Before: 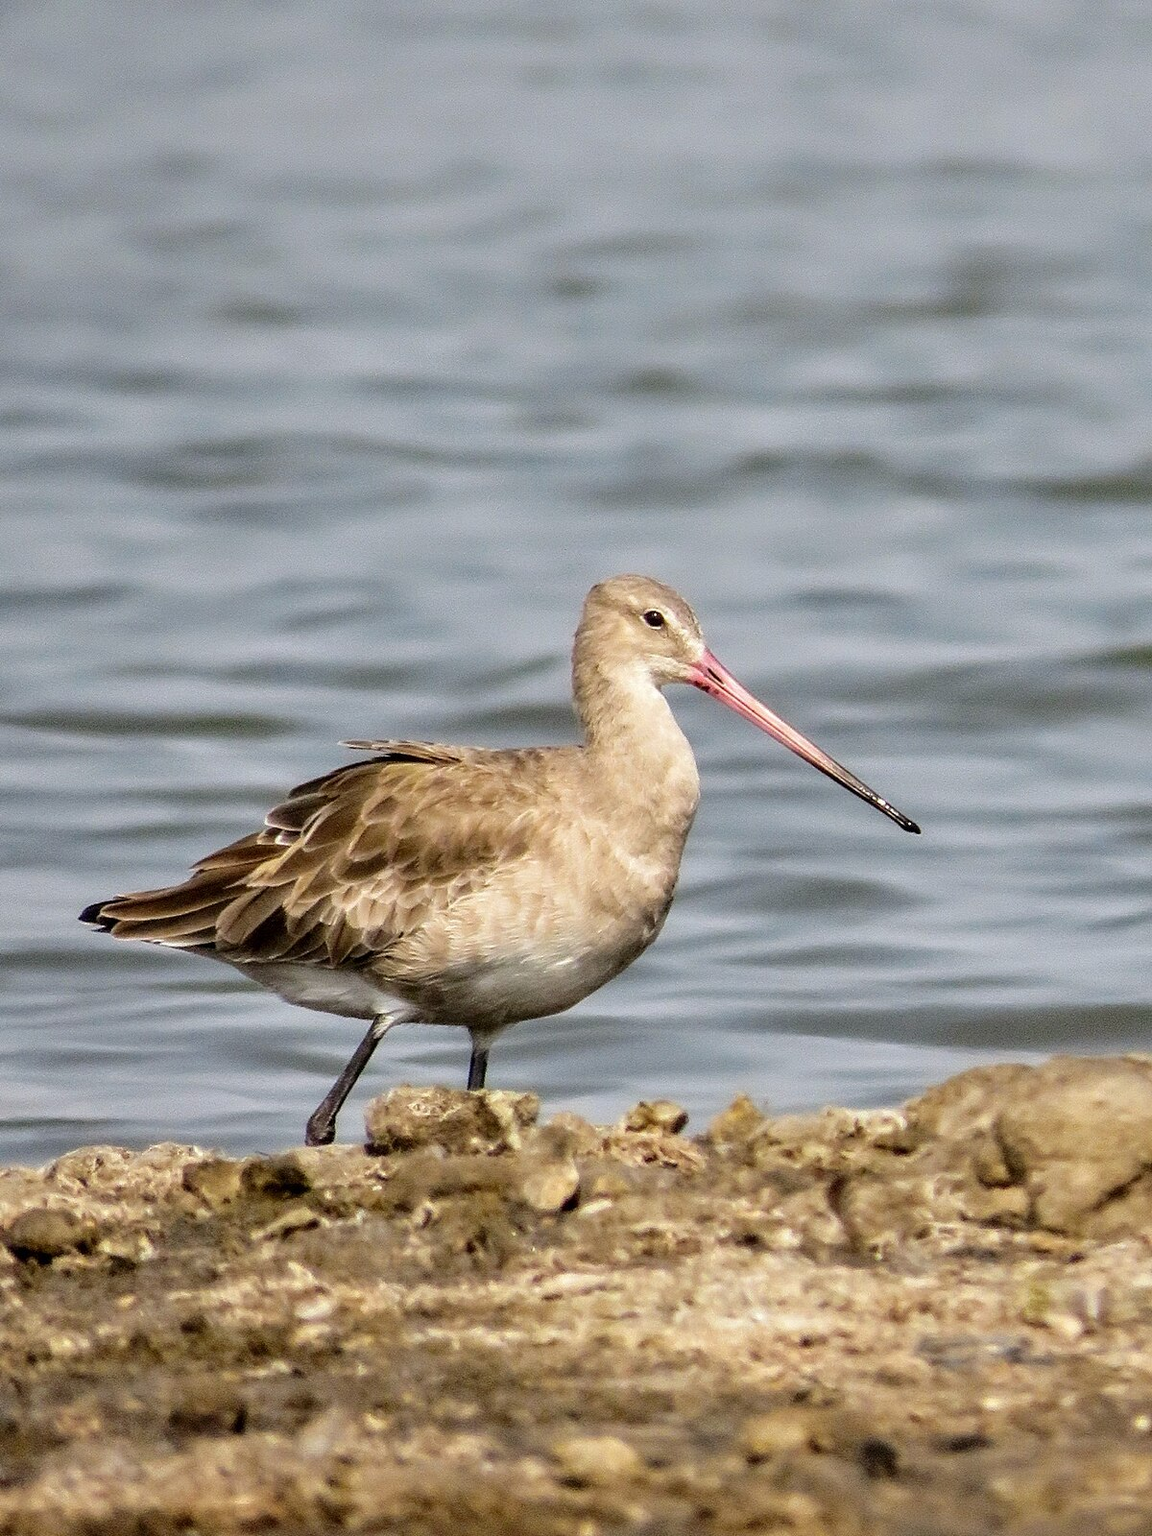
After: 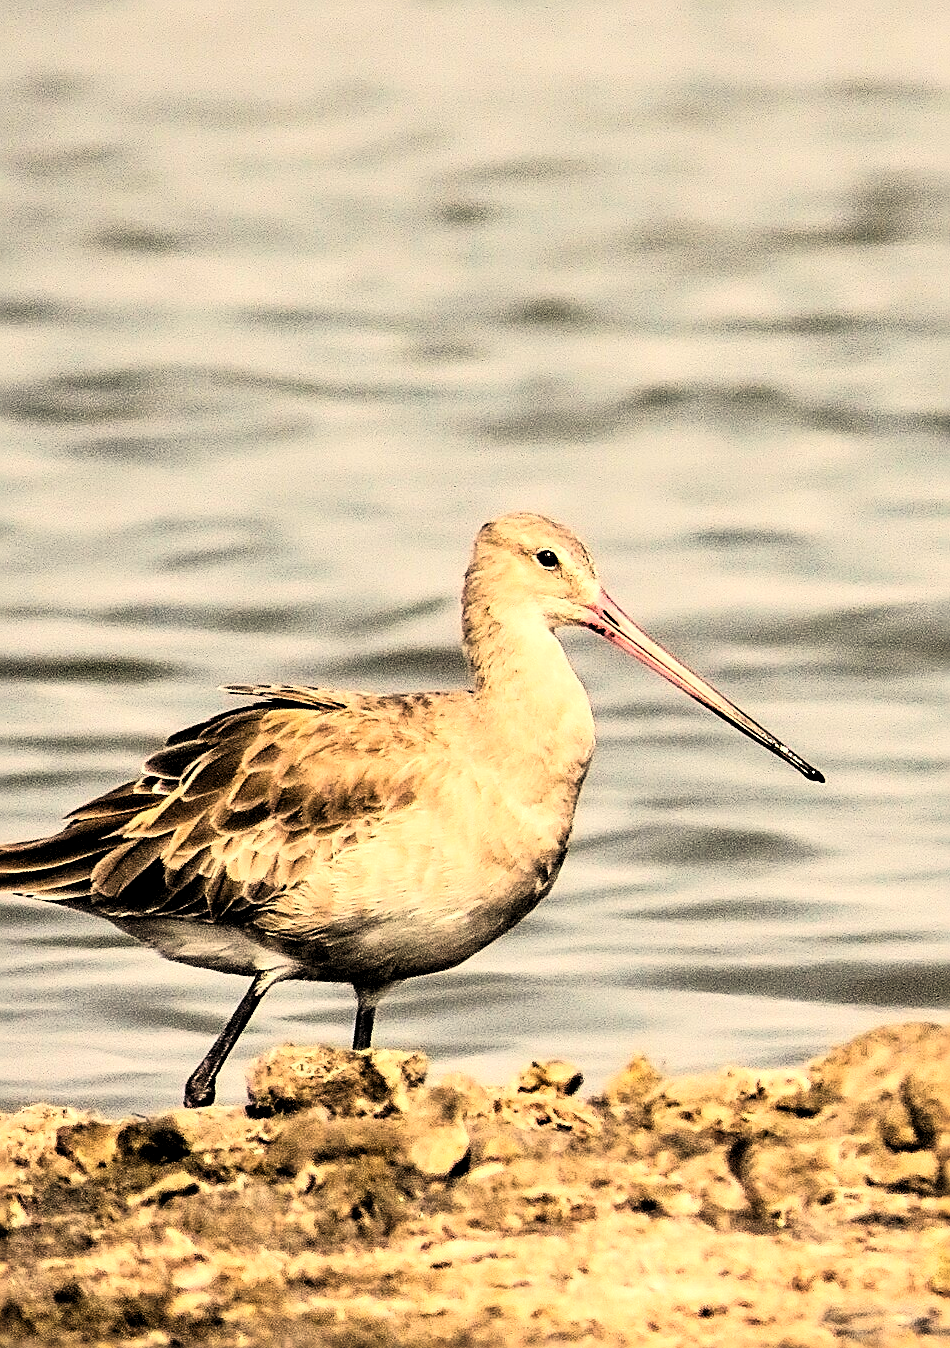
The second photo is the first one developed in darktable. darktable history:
crop: left 11.225%, top 5.381%, right 9.565%, bottom 10.314%
tone equalizer: -8 EV -0.417 EV, -7 EV -0.389 EV, -6 EV -0.333 EV, -5 EV -0.222 EV, -3 EV 0.222 EV, -2 EV 0.333 EV, -1 EV 0.389 EV, +0 EV 0.417 EV, edges refinement/feathering 500, mask exposure compensation -1.57 EV, preserve details no
levels: levels [0.116, 0.574, 1]
sharpen: radius 2.676, amount 0.669
white balance: red 1.123, blue 0.83
color balance: contrast -0.5%
base curve: curves: ch0 [(0, 0) (0.005, 0.002) (0.193, 0.295) (0.399, 0.664) (0.75, 0.928) (1, 1)]
